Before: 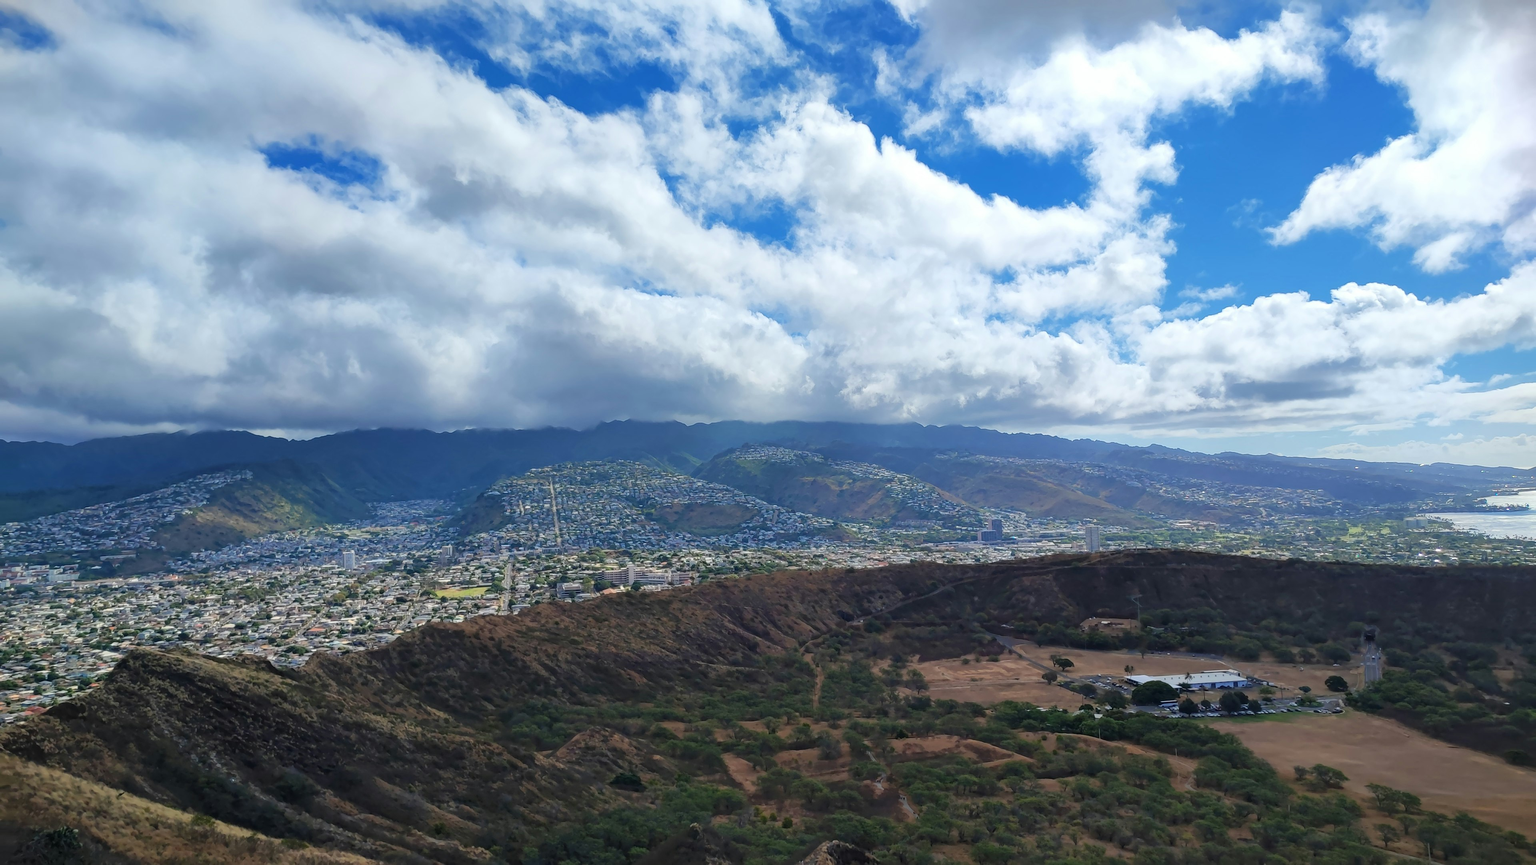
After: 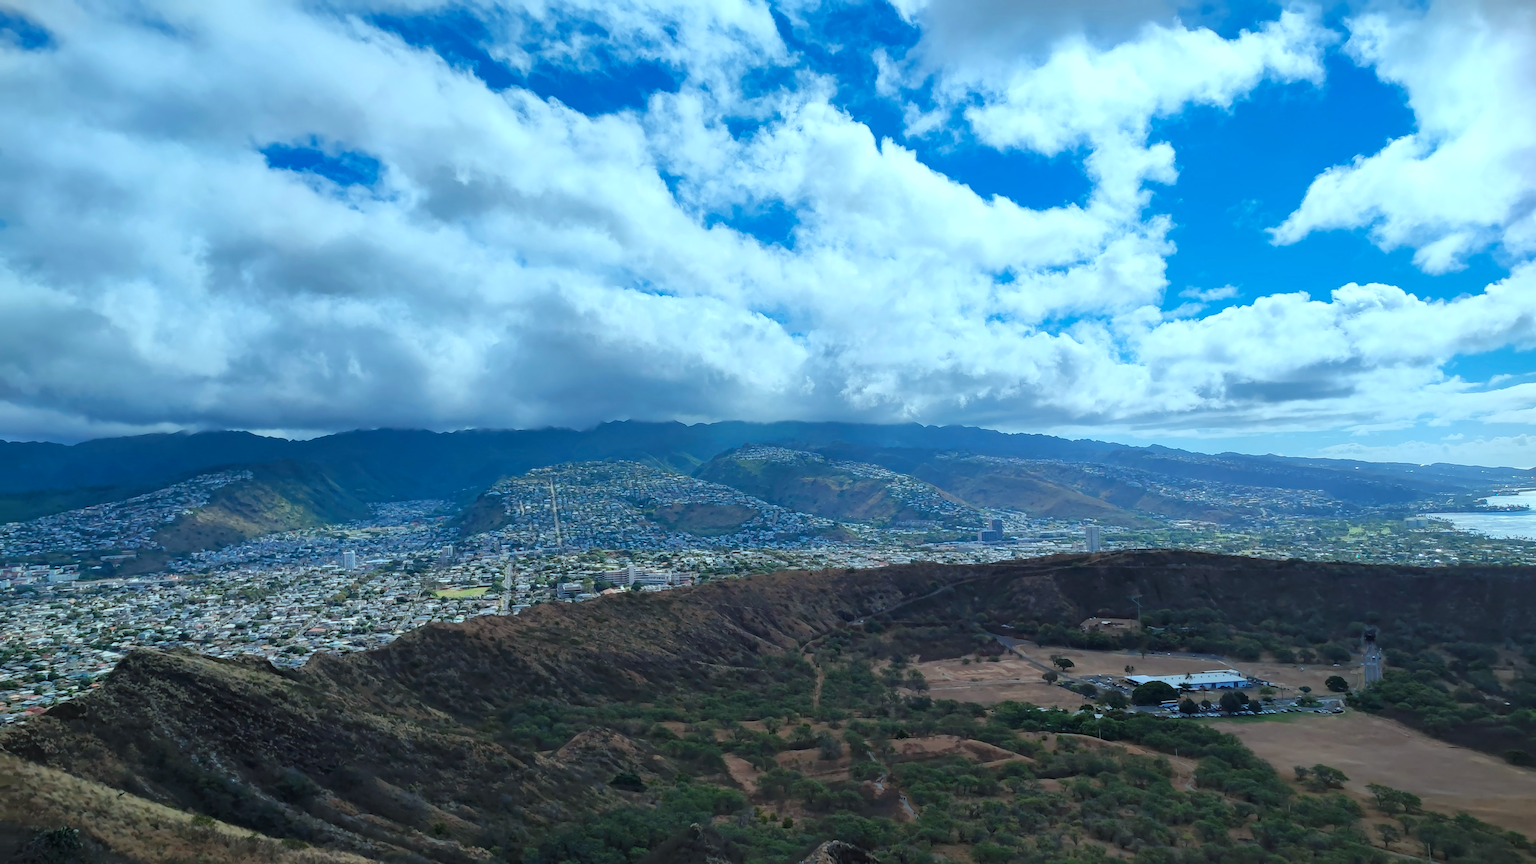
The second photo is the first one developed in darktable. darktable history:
color correction: highlights a* -11.56, highlights b* -15.48
